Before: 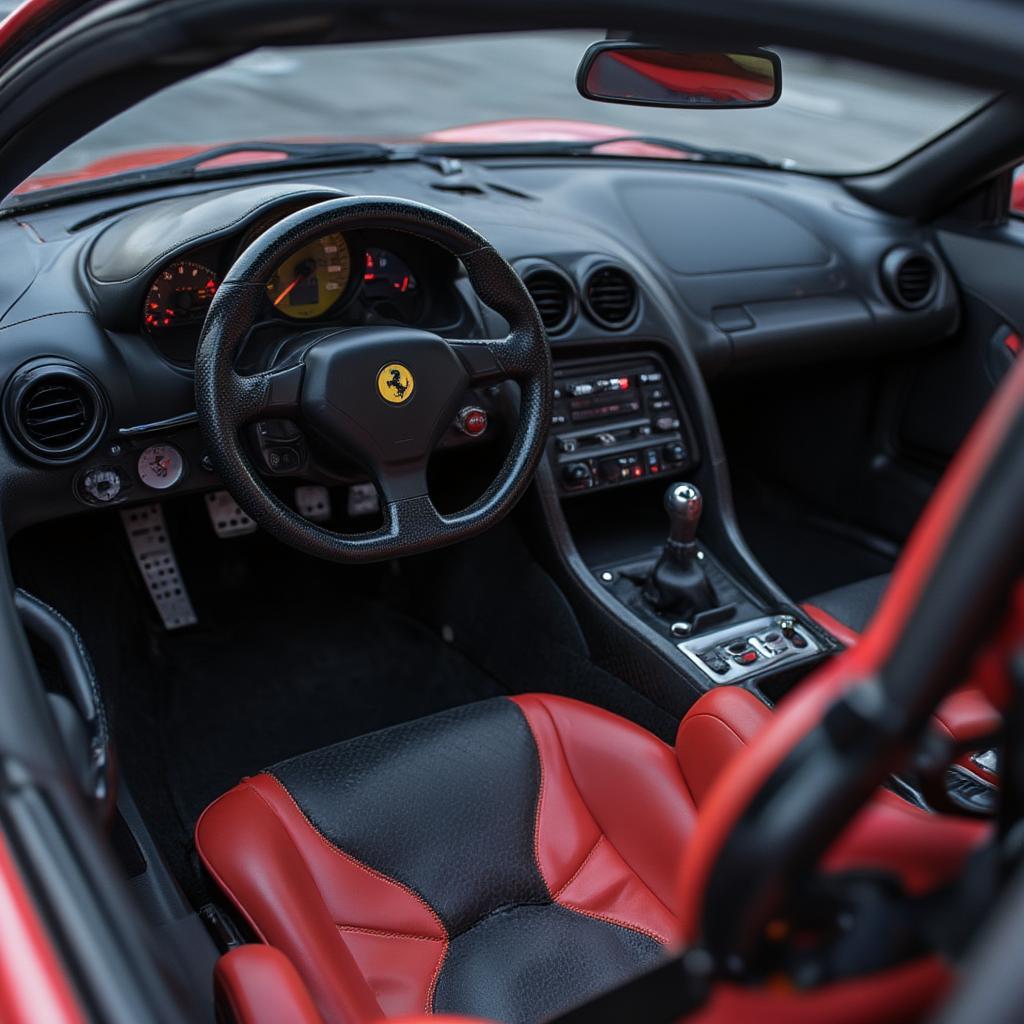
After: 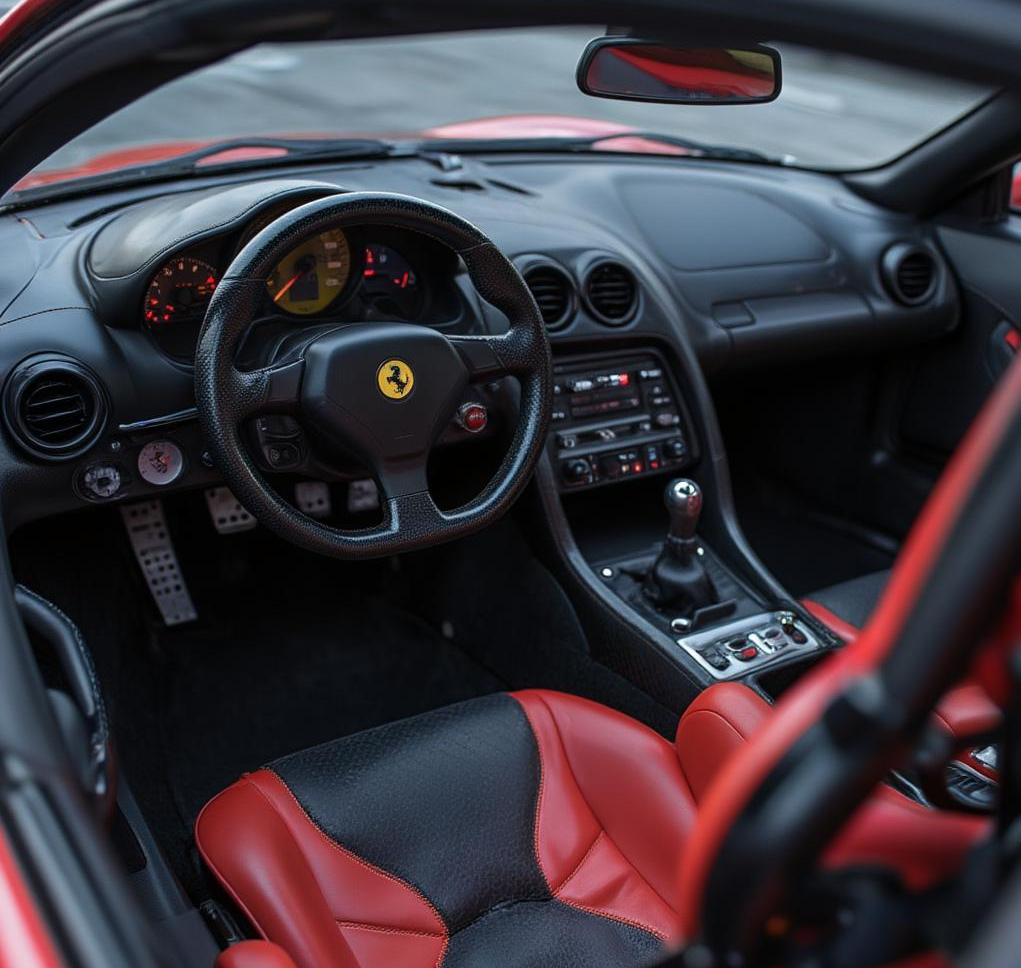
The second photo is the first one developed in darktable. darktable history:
crop: top 0.439%, right 0.264%, bottom 5.009%
